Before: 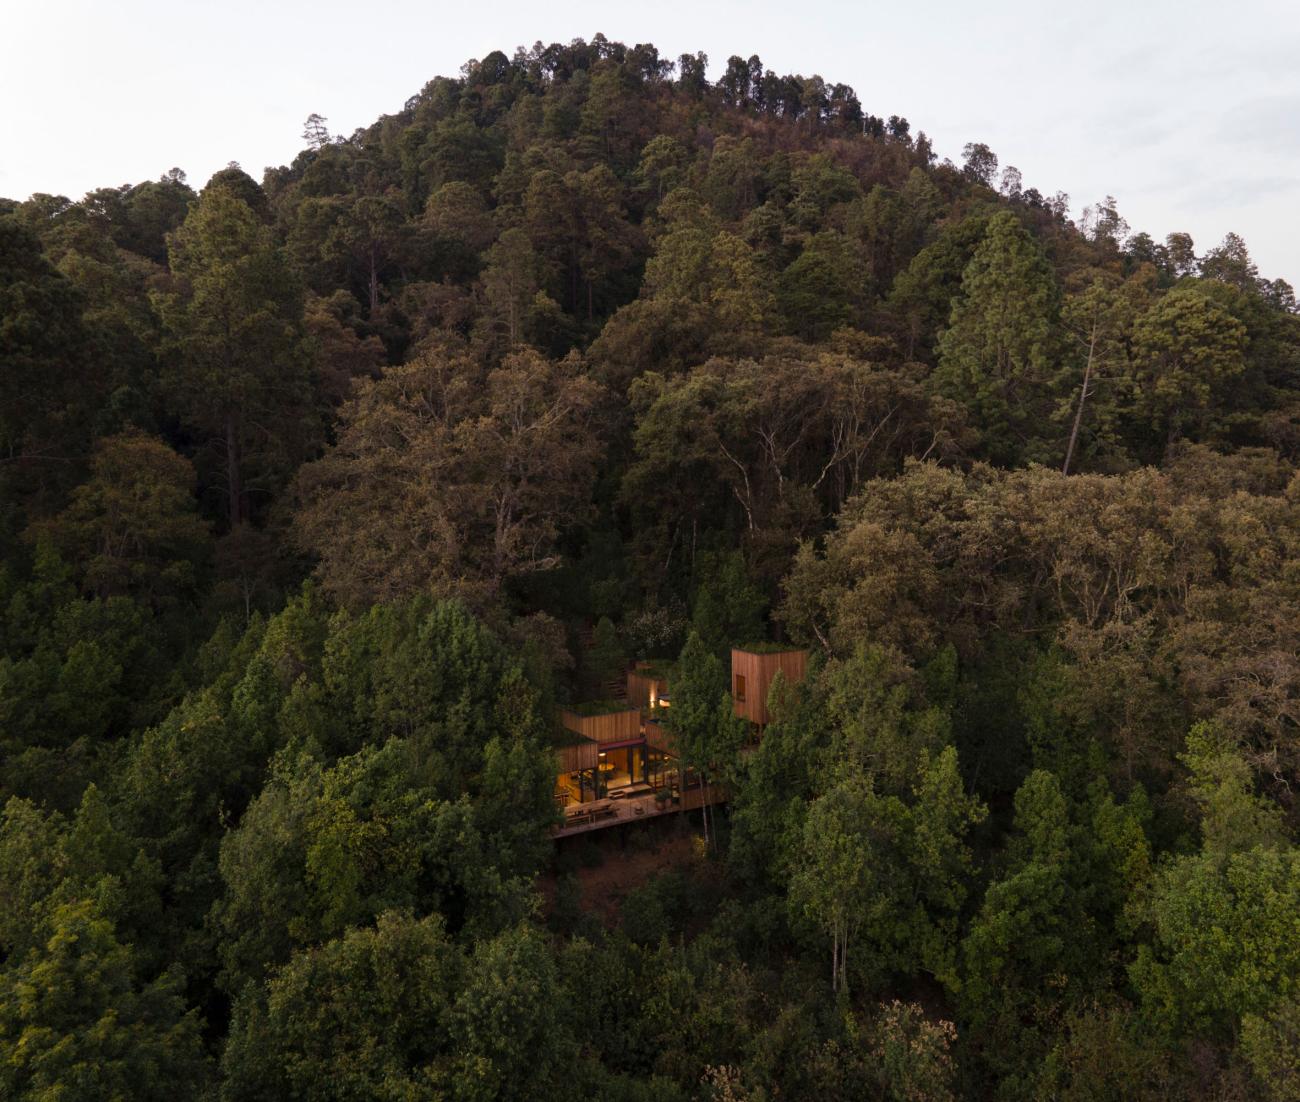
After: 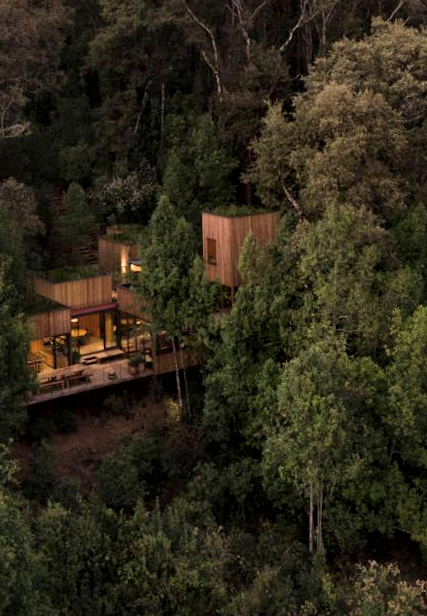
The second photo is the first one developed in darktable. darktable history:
crop: left 40.878%, top 39.176%, right 25.993%, bottom 3.081%
shadows and highlights: shadows 25, highlights -48, soften with gaussian
rotate and perspective: rotation -1°, crop left 0.011, crop right 0.989, crop top 0.025, crop bottom 0.975
local contrast: mode bilateral grid, contrast 25, coarseness 60, detail 151%, midtone range 0.2
